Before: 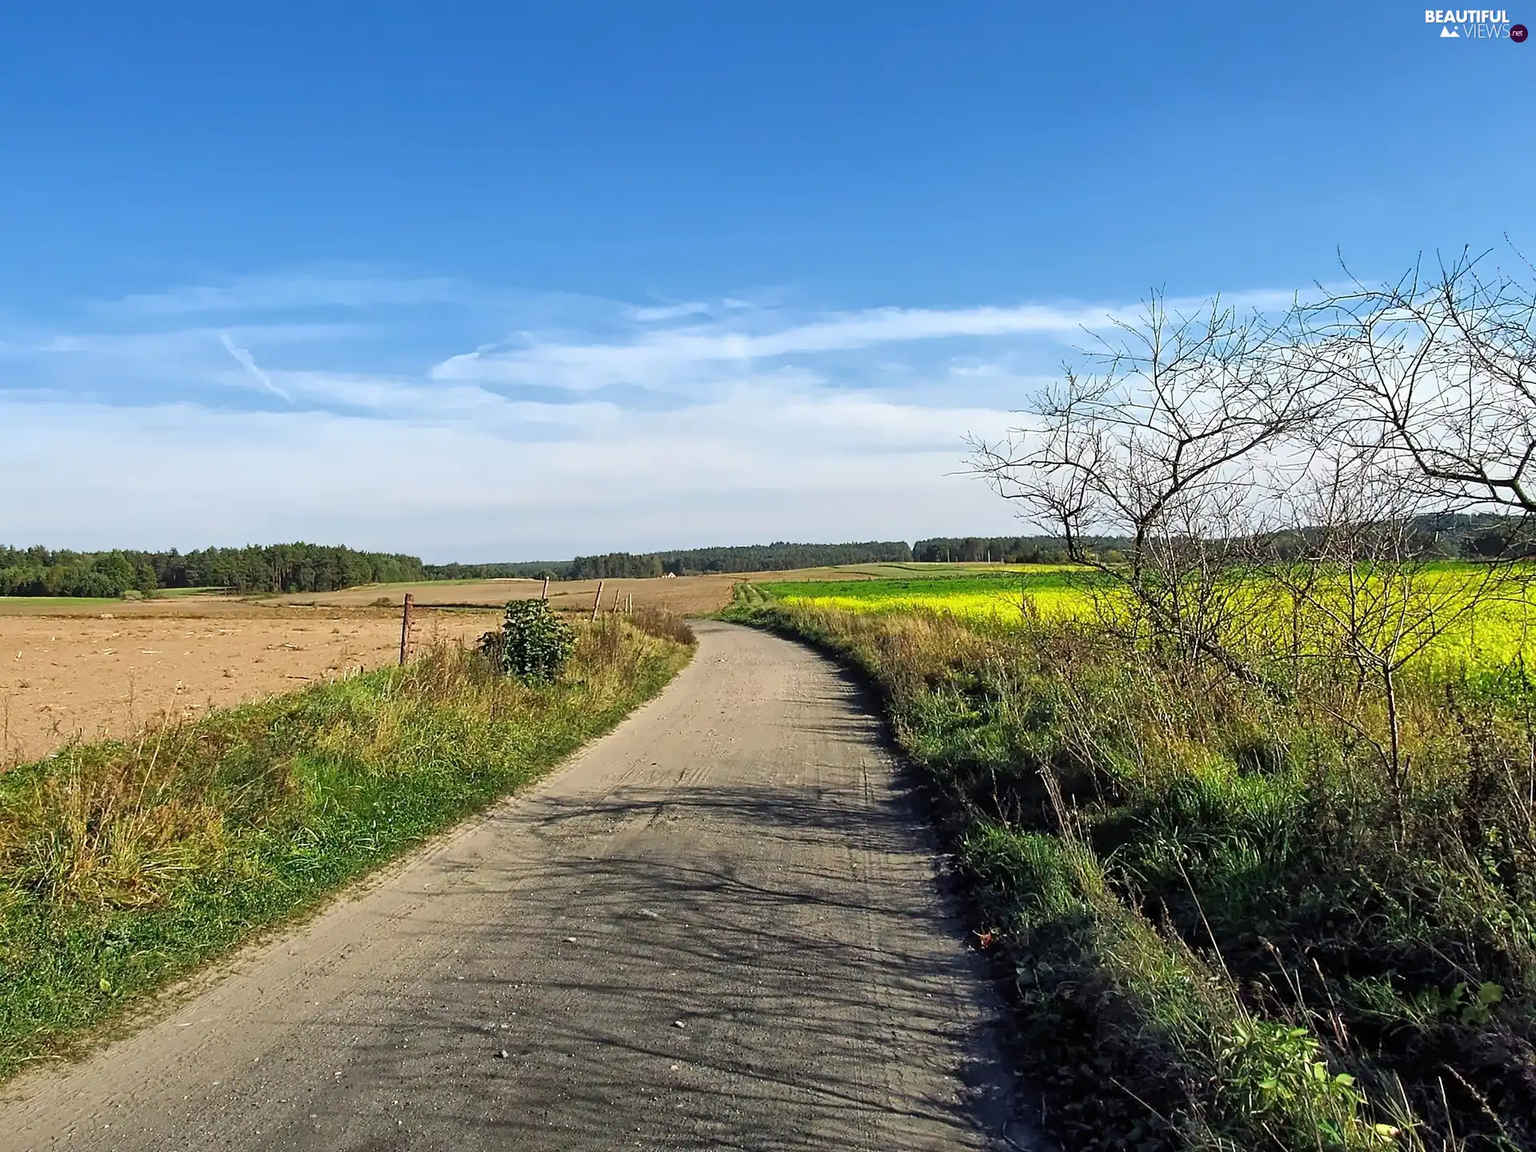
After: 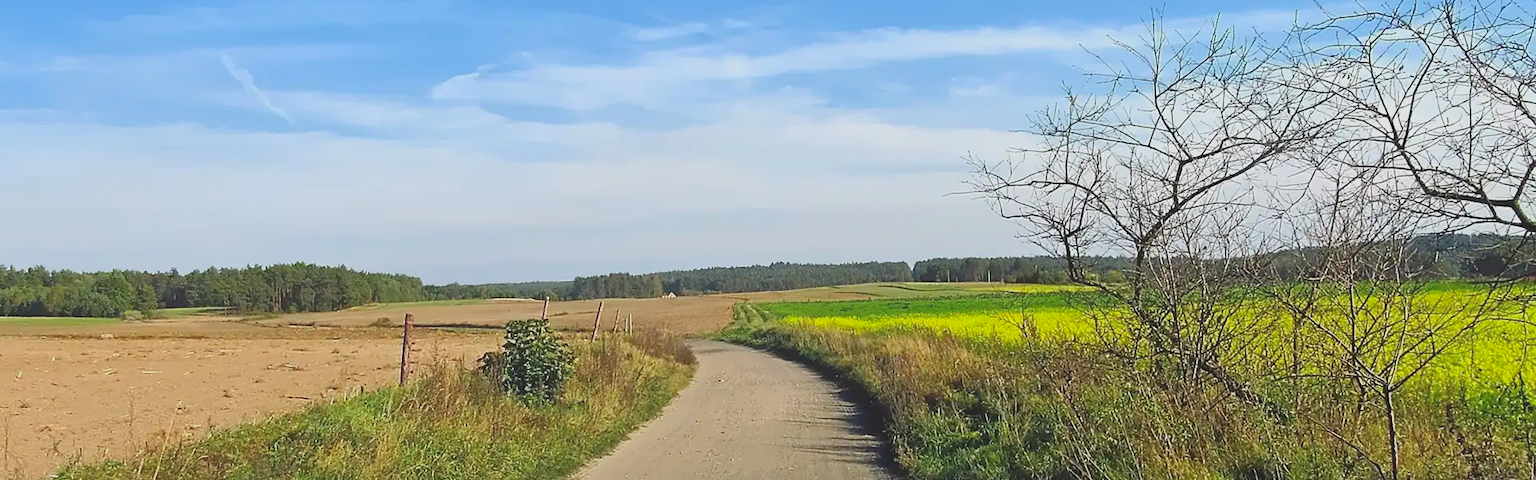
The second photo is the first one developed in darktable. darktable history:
local contrast: detail 69%
crop and rotate: top 24.368%, bottom 33.835%
